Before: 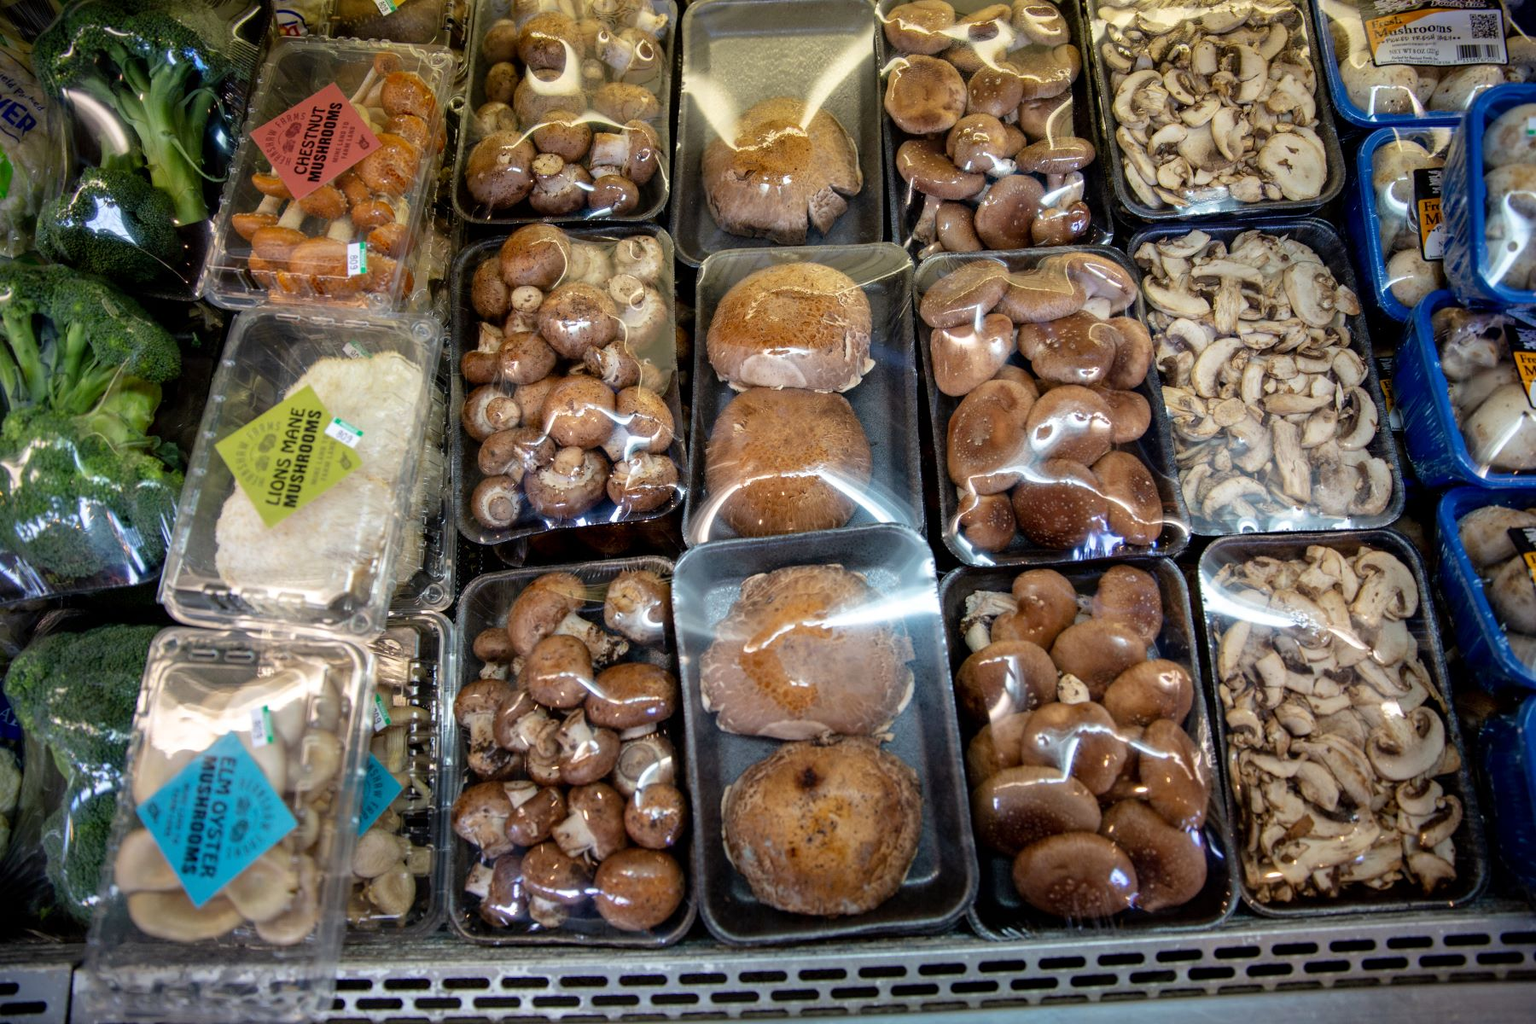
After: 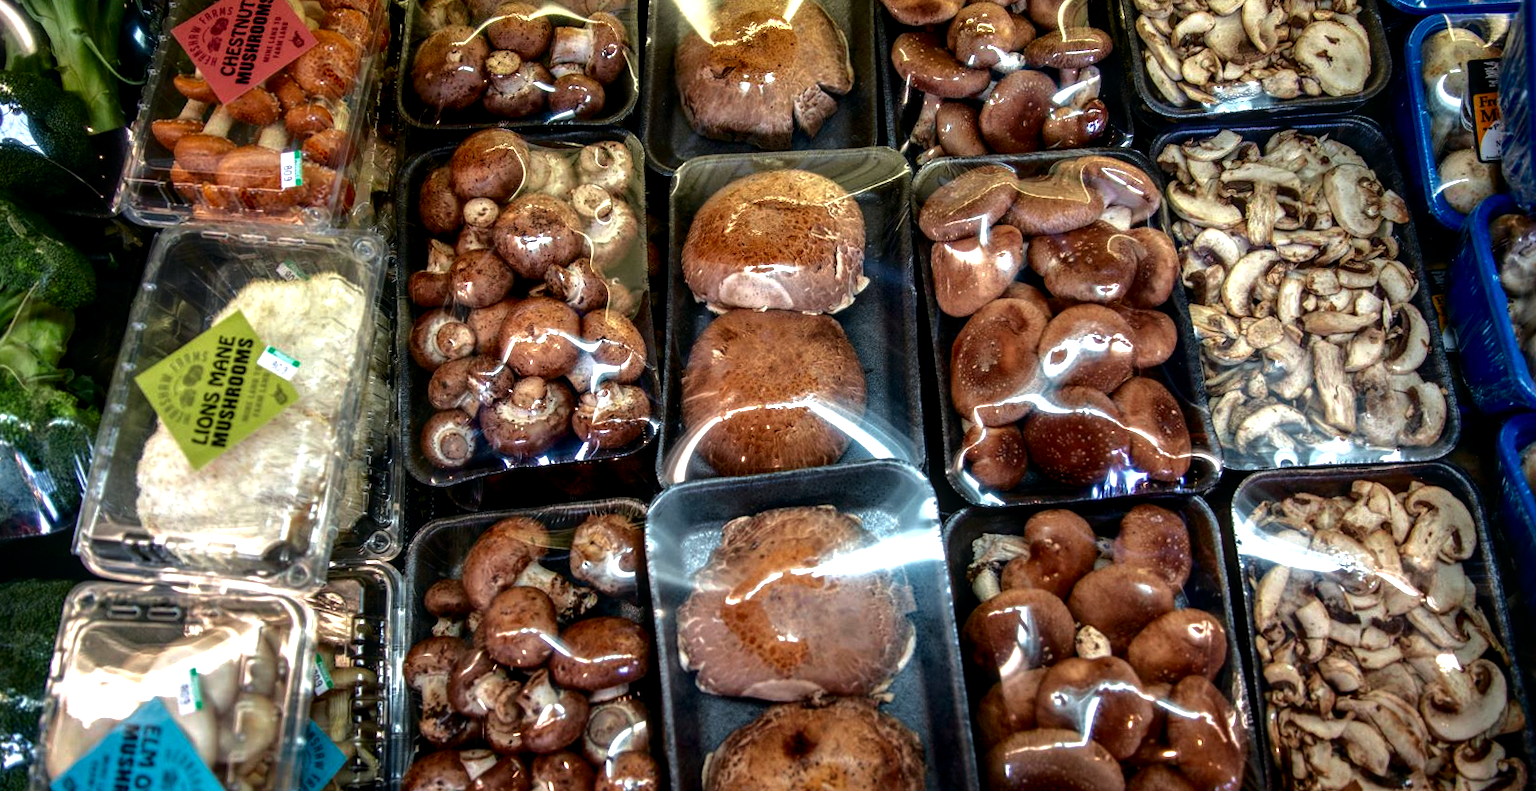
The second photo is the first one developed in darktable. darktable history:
tone equalizer: -8 EV -0.75 EV, -7 EV -0.7 EV, -6 EV -0.6 EV, -5 EV -0.4 EV, -3 EV 0.4 EV, -2 EV 0.6 EV, -1 EV 0.7 EV, +0 EV 0.75 EV, edges refinement/feathering 500, mask exposure compensation -1.57 EV, preserve details no
local contrast: detail 130%
crop: left 5.596%, top 10.314%, right 3.534%, bottom 19.395%
tone curve: curves: ch0 [(0, 0.011) (0.139, 0.106) (0.295, 0.271) (0.499, 0.523) (0.739, 0.782) (0.857, 0.879) (1, 0.967)]; ch1 [(0, 0) (0.291, 0.229) (0.394, 0.365) (0.469, 0.456) (0.507, 0.504) (0.527, 0.546) (0.571, 0.614) (0.725, 0.779) (1, 1)]; ch2 [(0, 0) (0.125, 0.089) (0.35, 0.317) (0.437, 0.42) (0.502, 0.499) (0.537, 0.551) (0.613, 0.636) (1, 1)], color space Lab, independent channels, preserve colors none
base curve: curves: ch0 [(0, 0) (0.841, 0.609) (1, 1)]
rotate and perspective: rotation -0.45°, automatic cropping original format, crop left 0.008, crop right 0.992, crop top 0.012, crop bottom 0.988
